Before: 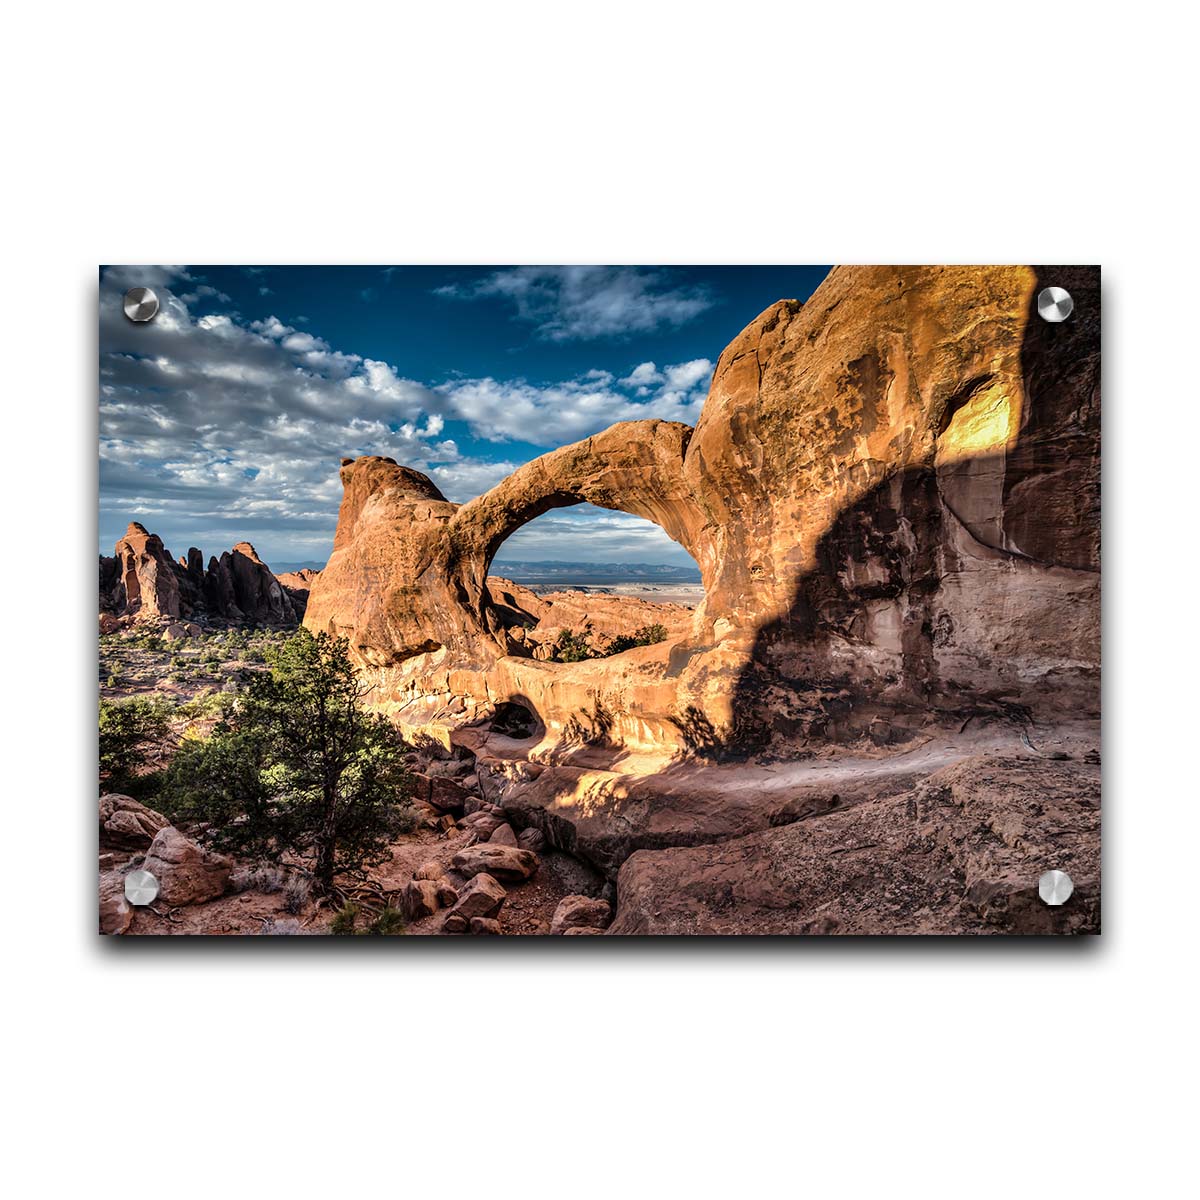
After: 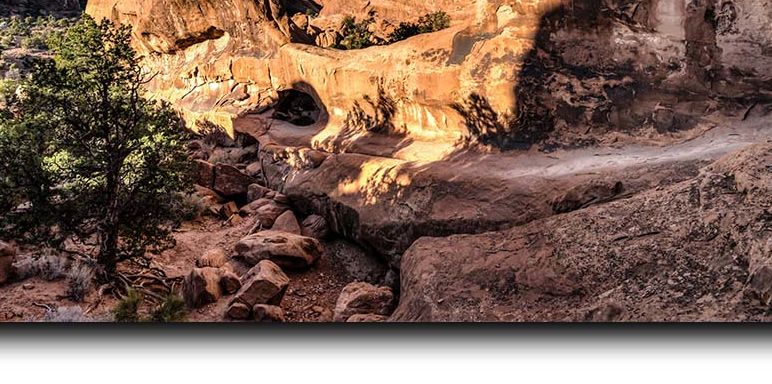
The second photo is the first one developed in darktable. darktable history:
crop: left 18.091%, top 51.13%, right 17.525%, bottom 16.85%
vibrance: vibrance 0%
